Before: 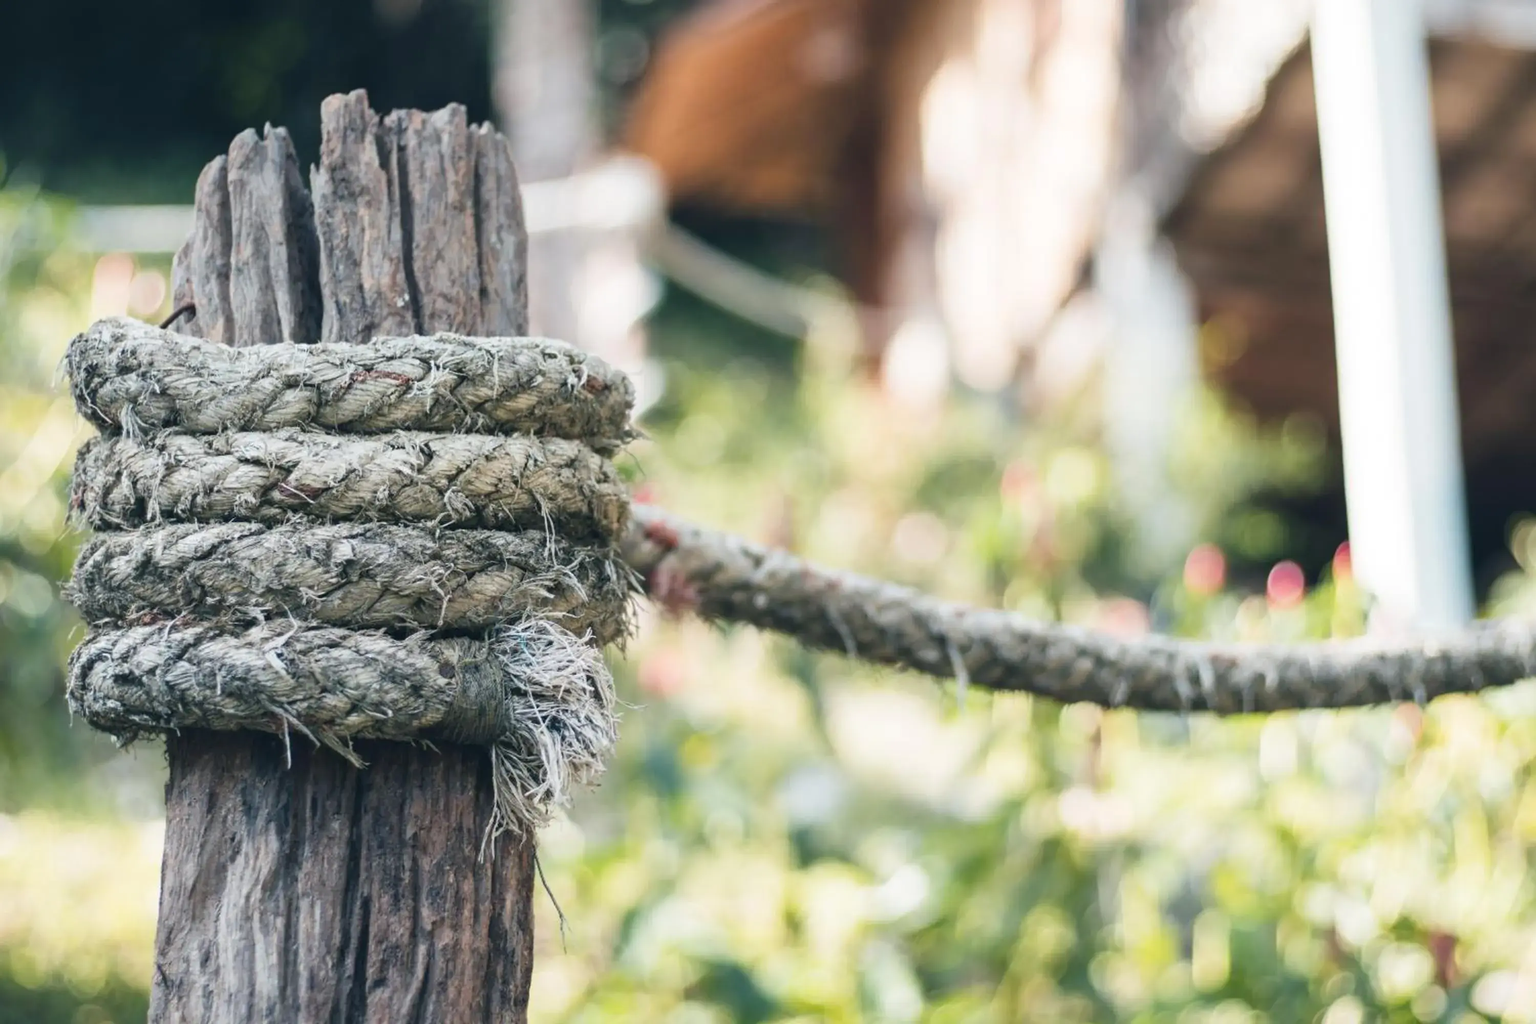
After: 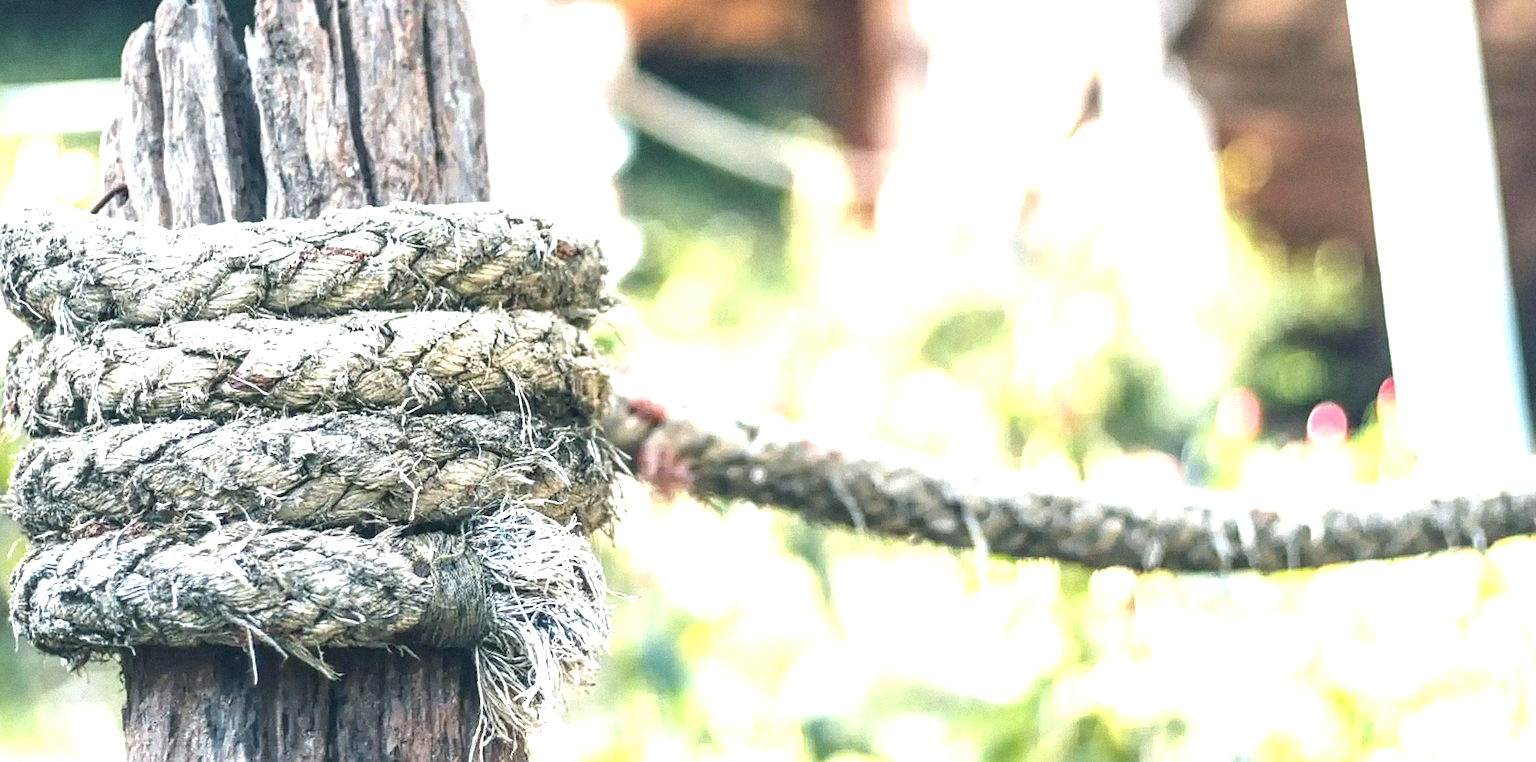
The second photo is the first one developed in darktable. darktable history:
crop and rotate: left 2.991%, top 13.302%, right 1.981%, bottom 12.636%
grain: mid-tones bias 0%
sharpen: on, module defaults
tone equalizer: on, module defaults
local contrast: detail 130%
rotate and perspective: rotation -3°, crop left 0.031, crop right 0.968, crop top 0.07, crop bottom 0.93
exposure: black level correction 0, exposure 1.2 EV, compensate highlight preservation false
